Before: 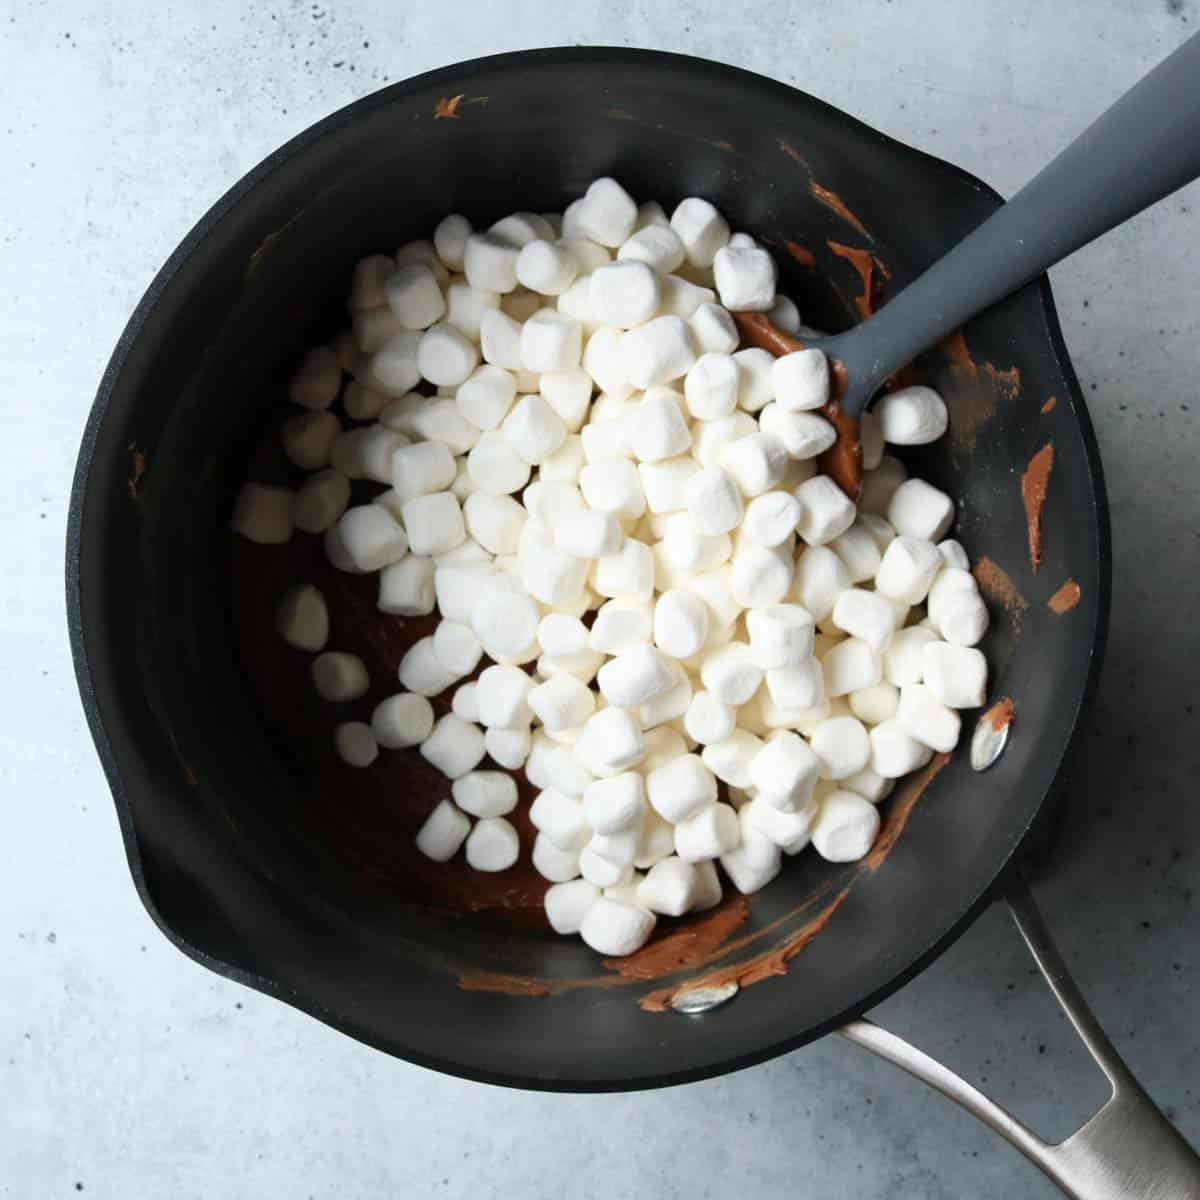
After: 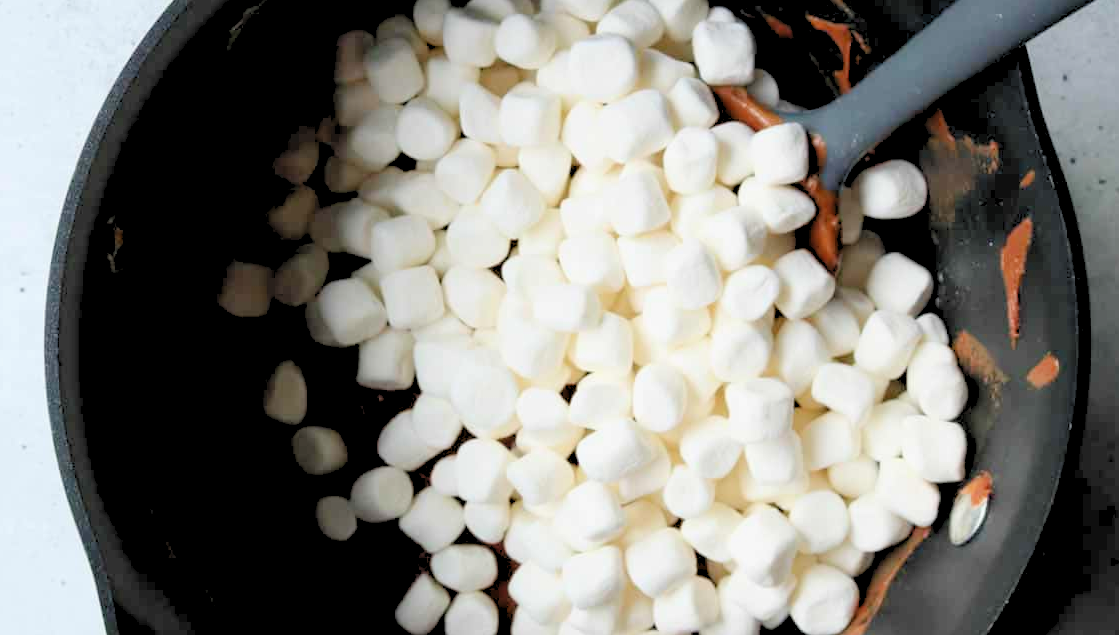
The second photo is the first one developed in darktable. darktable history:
exposure: exposure -0.18 EV, compensate highlight preservation false
levels: levels [0.093, 0.434, 0.988]
crop: left 1.757%, top 18.868%, right 4.952%, bottom 28.143%
